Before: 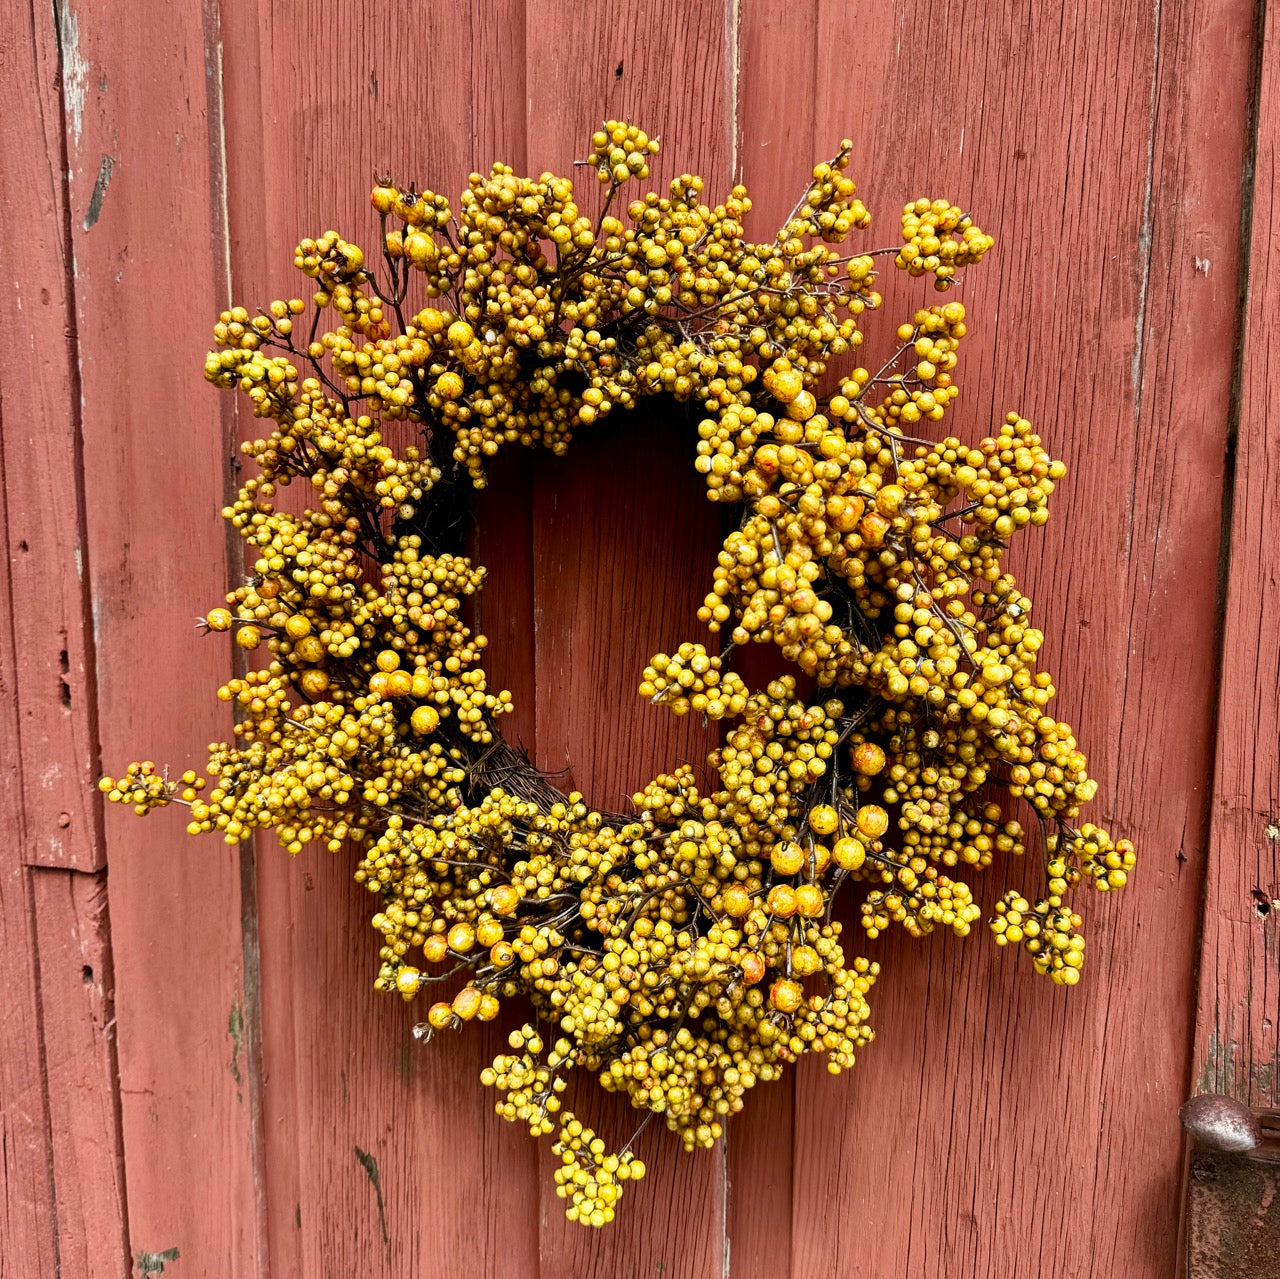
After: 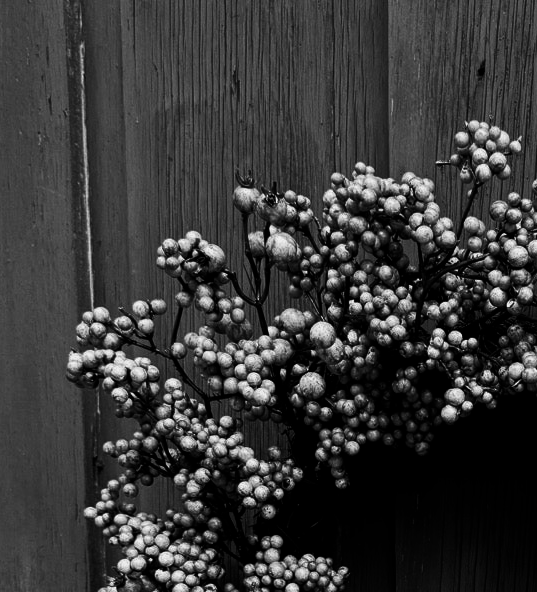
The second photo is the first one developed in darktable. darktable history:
contrast brightness saturation: contrast -0.03, brightness -0.59, saturation -1
crop and rotate: left 10.817%, top 0.062%, right 47.194%, bottom 53.626%
